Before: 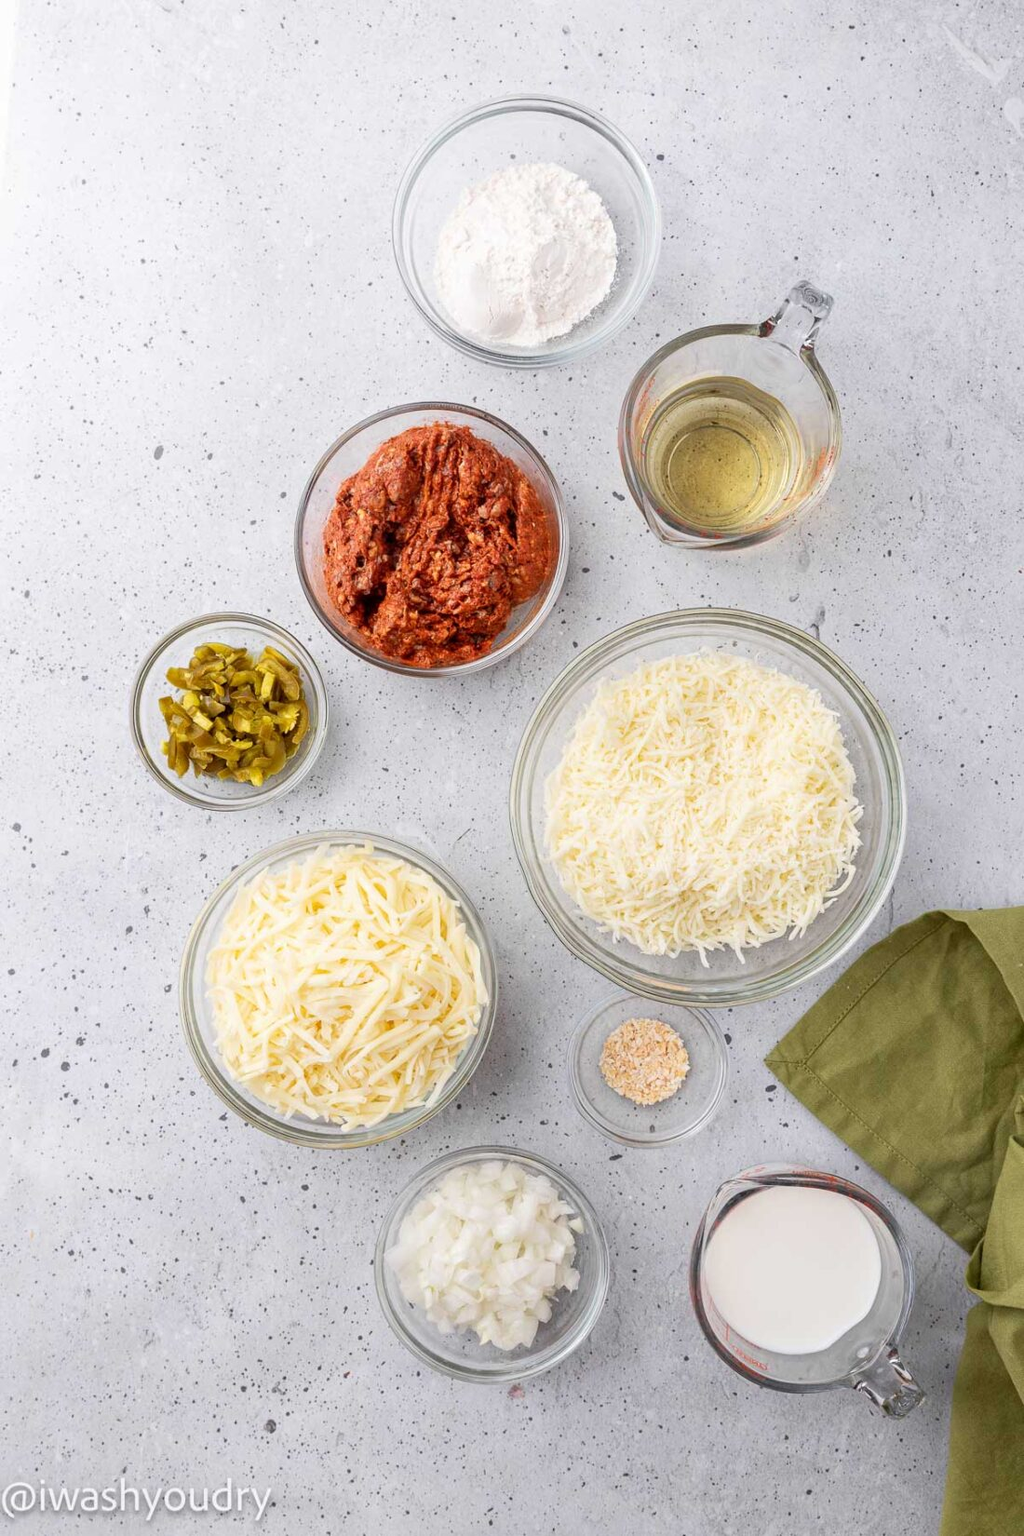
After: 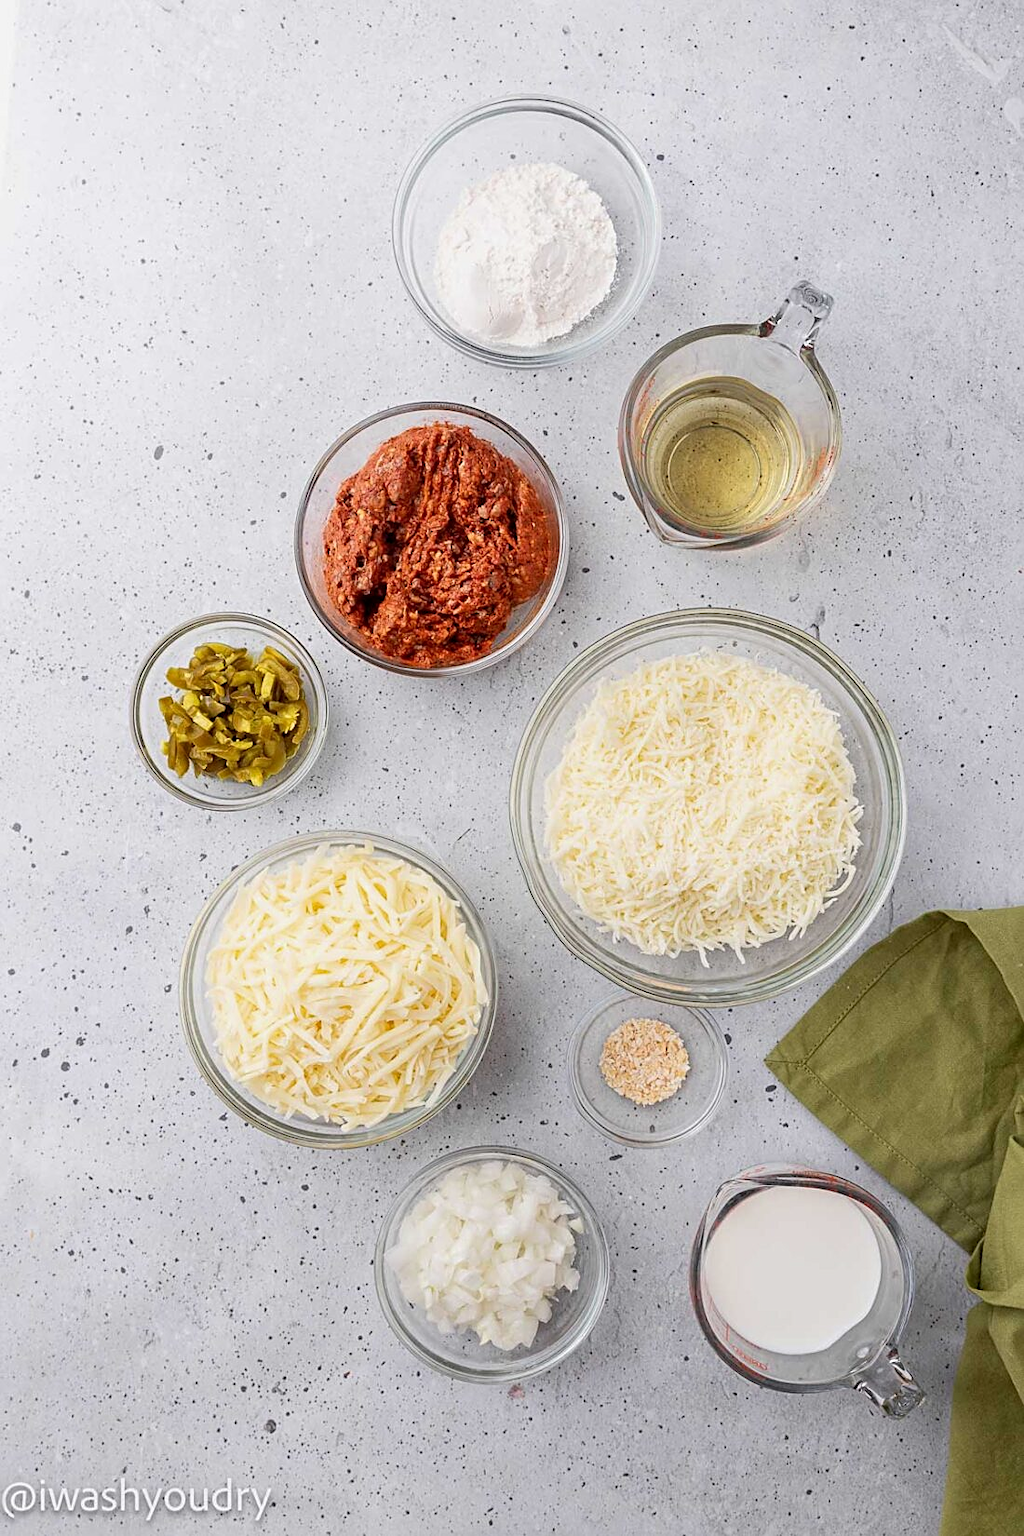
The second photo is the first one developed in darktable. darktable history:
exposure: black level correction 0.001, exposure -0.125 EV, compensate exposure bias true, compensate highlight preservation false
sharpen: on, module defaults
